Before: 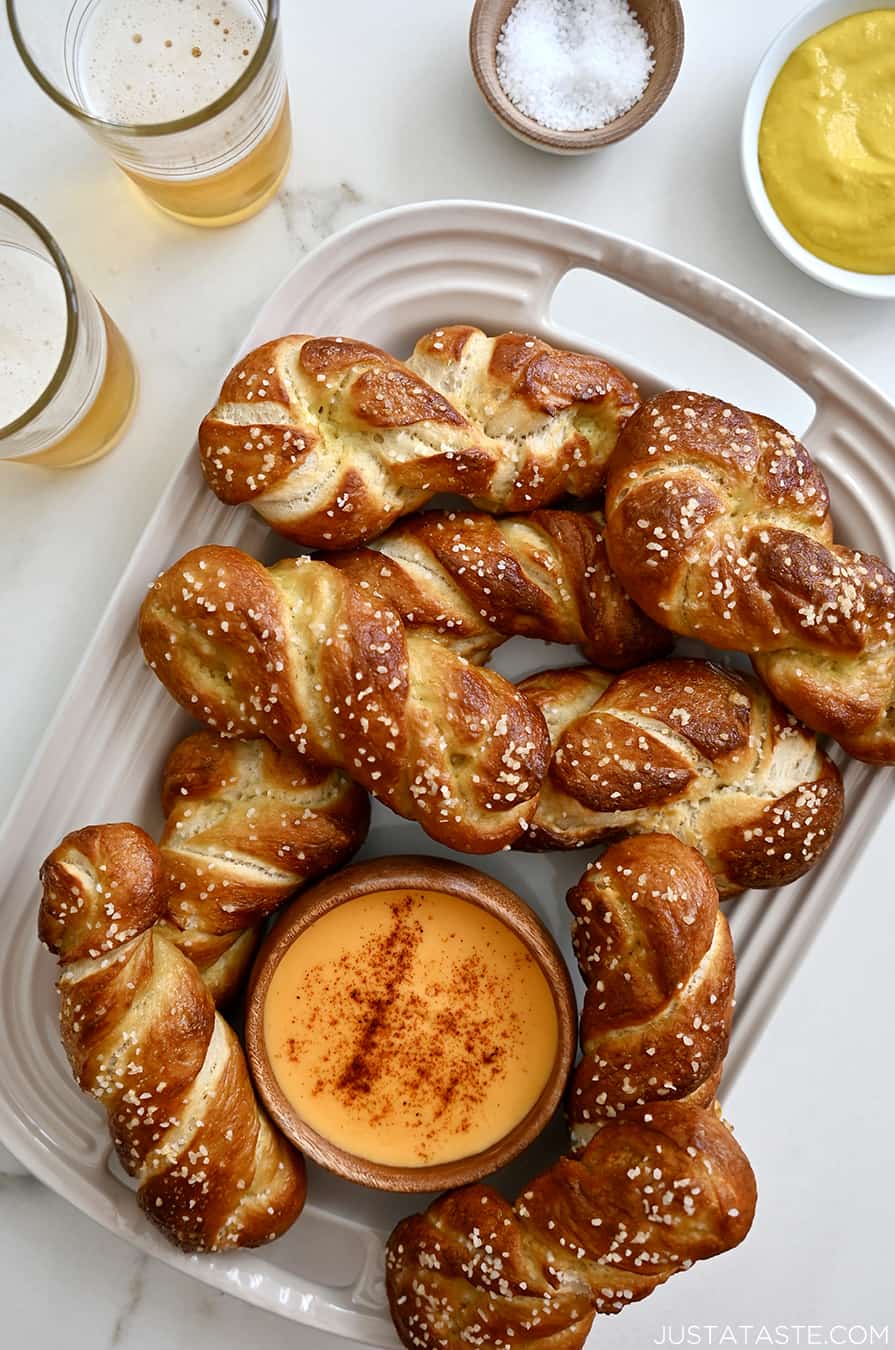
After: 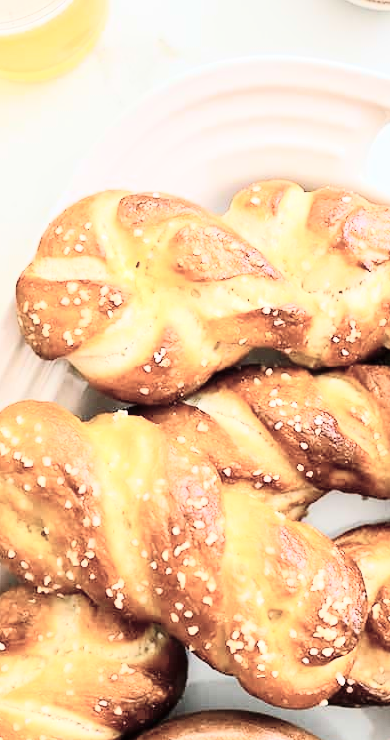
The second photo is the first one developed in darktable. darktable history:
tone curve: curves: ch0 [(0, 0) (0.417, 0.851) (1, 1)], color space Lab, independent channels
crop: left 20.525%, top 10.803%, right 35.861%, bottom 34.382%
